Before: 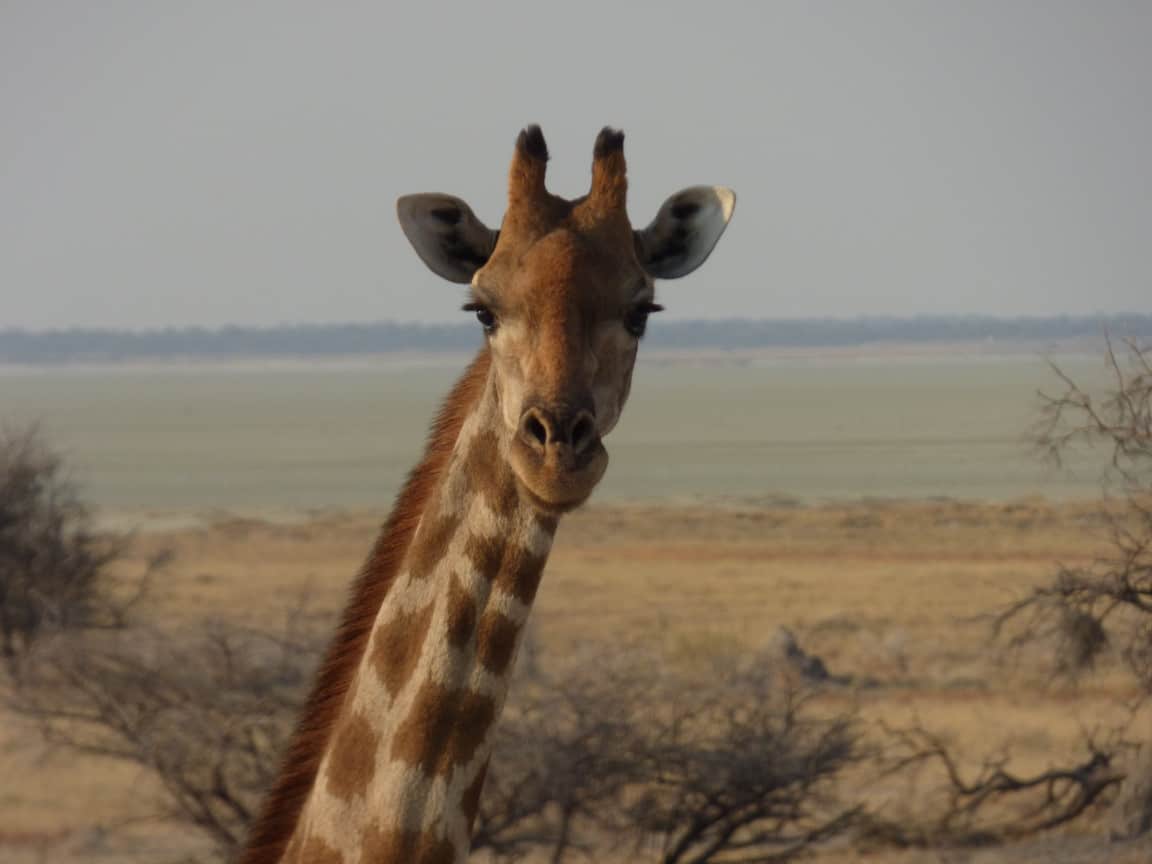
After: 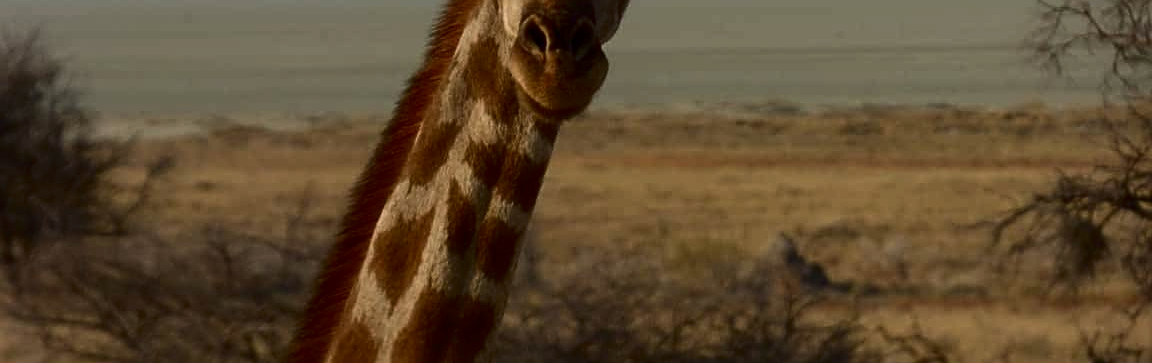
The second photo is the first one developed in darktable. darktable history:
sharpen: on, module defaults
crop: top 45.551%, bottom 12.262%
contrast brightness saturation: contrast 0.19, brightness -0.24, saturation 0.11
